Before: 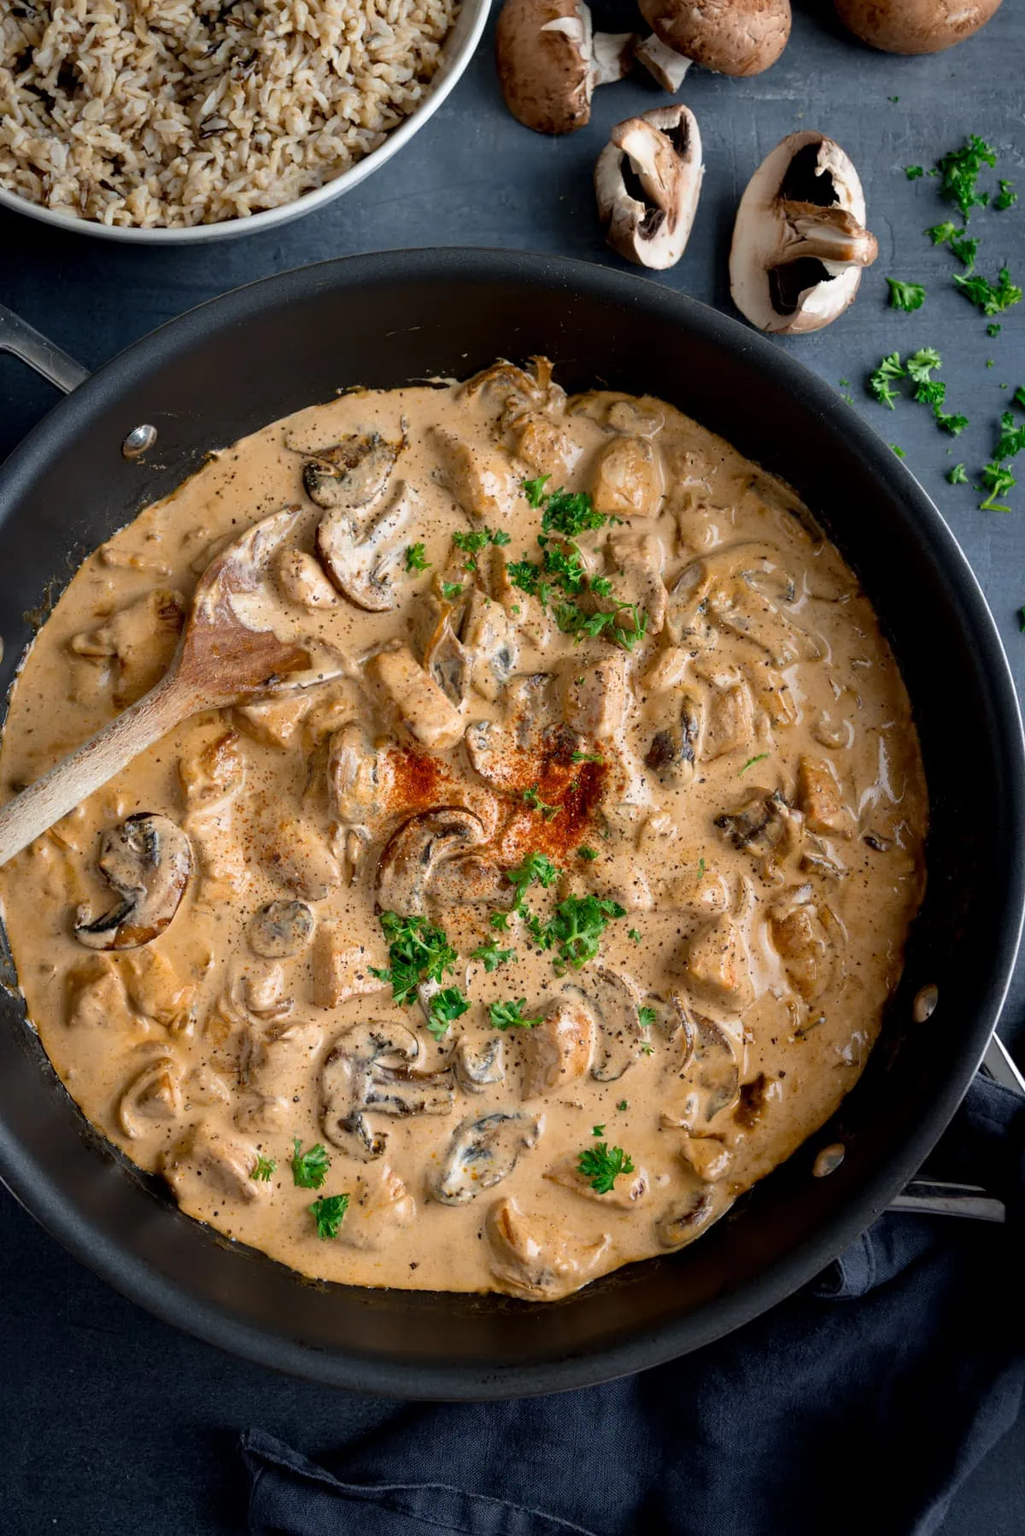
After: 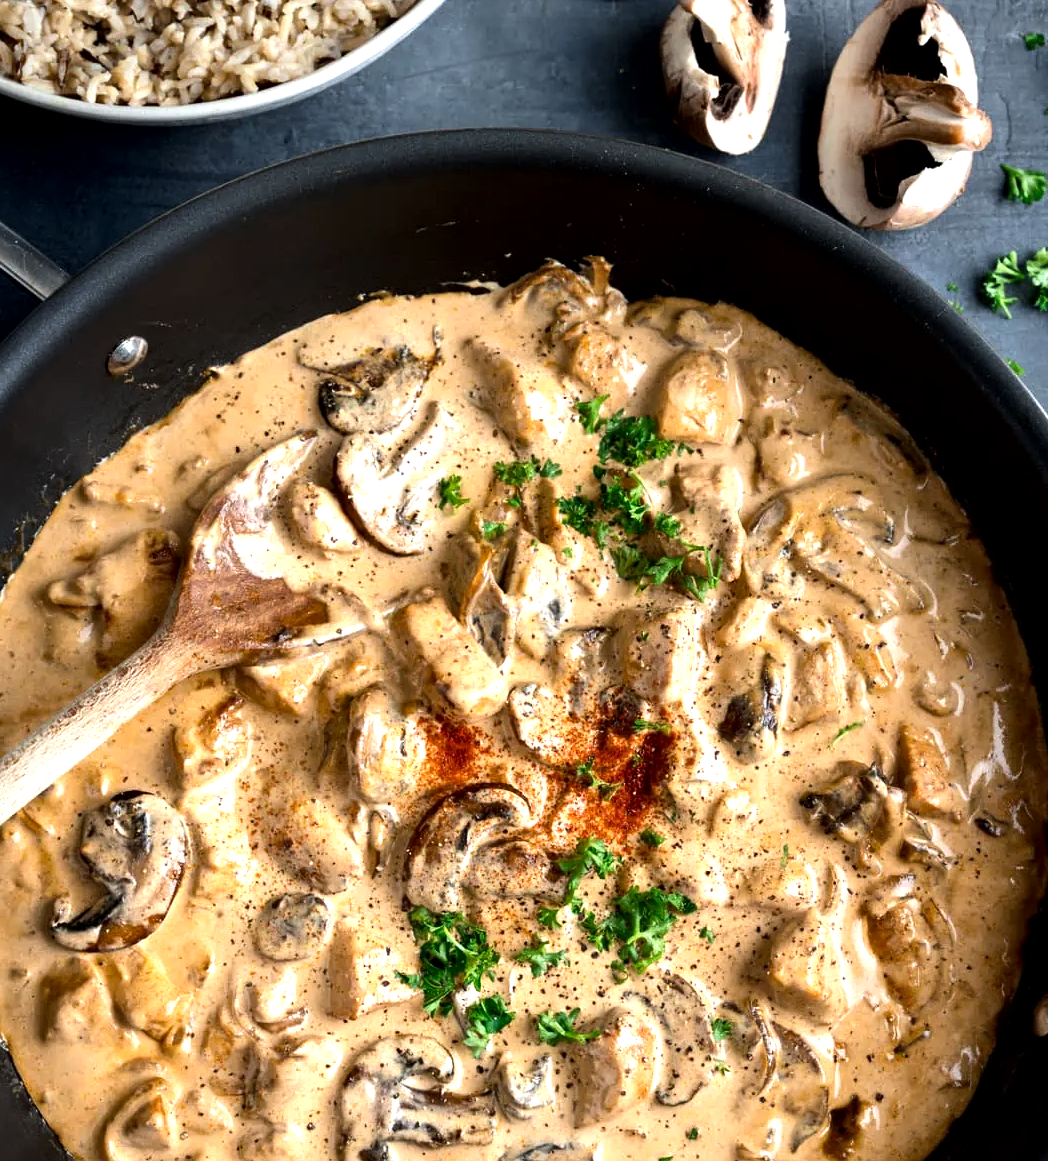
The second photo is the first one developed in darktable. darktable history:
crop: left 3.015%, top 8.969%, right 9.647%, bottom 26.457%
exposure: exposure 0.2 EV, compensate highlight preservation false
tone equalizer: -8 EV -0.75 EV, -7 EV -0.7 EV, -6 EV -0.6 EV, -5 EV -0.4 EV, -3 EV 0.4 EV, -2 EV 0.6 EV, -1 EV 0.7 EV, +0 EV 0.75 EV, edges refinement/feathering 500, mask exposure compensation -1.57 EV, preserve details no
local contrast: mode bilateral grid, contrast 20, coarseness 100, detail 150%, midtone range 0.2
base curve: preserve colors none
